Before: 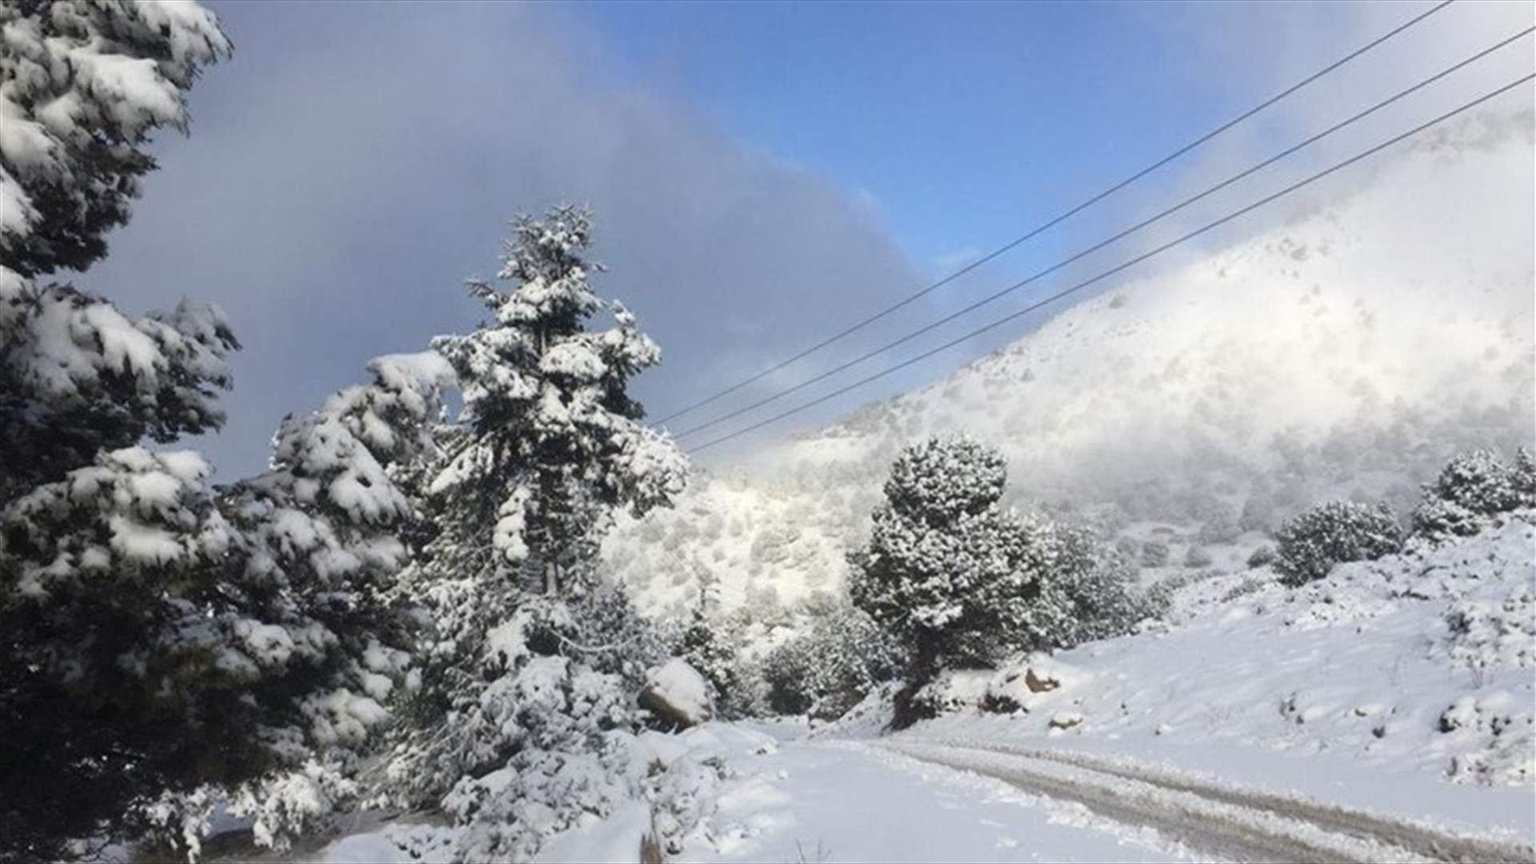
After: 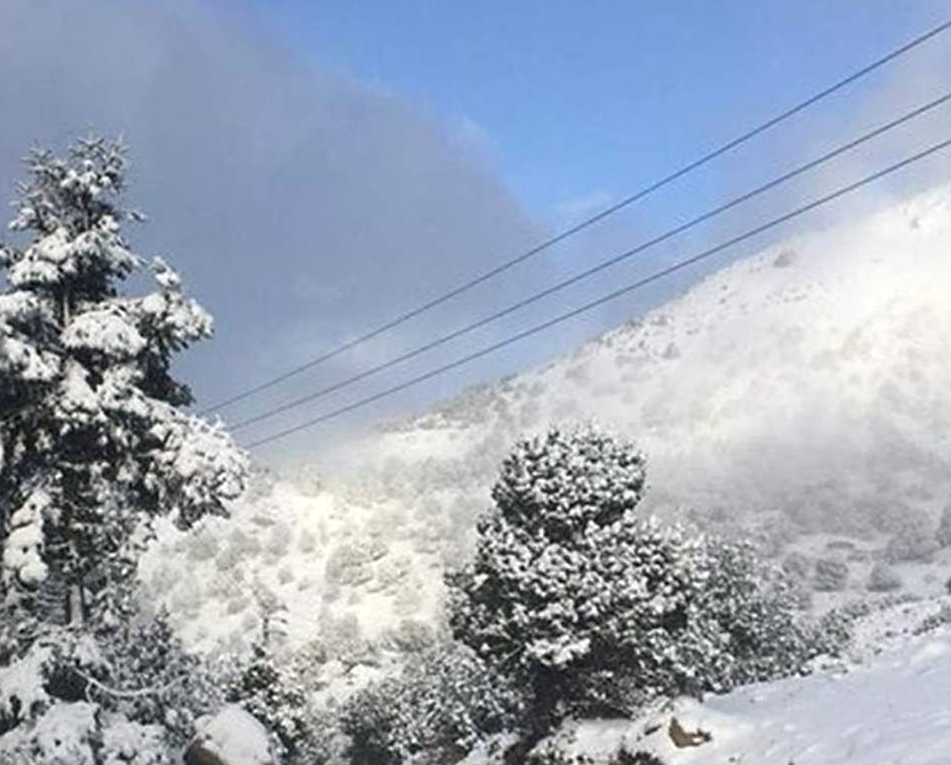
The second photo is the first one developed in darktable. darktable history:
sharpen: on, module defaults
local contrast: mode bilateral grid, contrast 99, coarseness 99, detail 94%, midtone range 0.2
color balance rgb: shadows lift › chroma 1.008%, shadows lift › hue 217.25°, perceptual saturation grading › global saturation 0.505%, contrast 4.24%
crop: left 31.974%, top 10.981%, right 18.468%, bottom 17.524%
